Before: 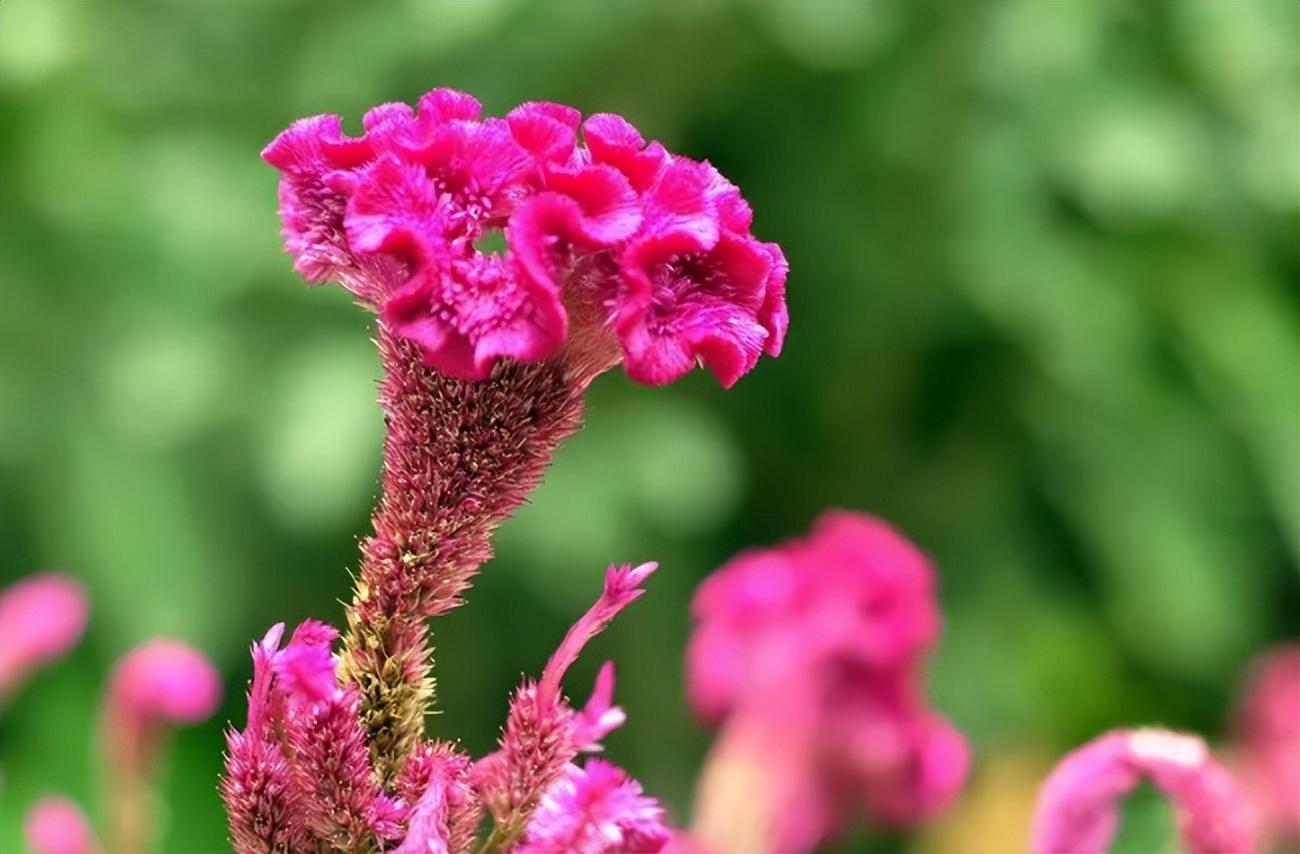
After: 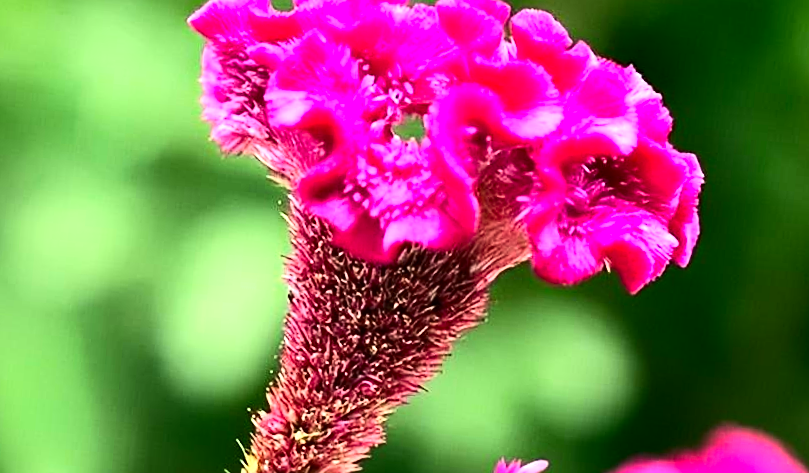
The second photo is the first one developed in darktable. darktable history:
crop and rotate: angle -4.99°, left 2.122%, top 6.945%, right 27.566%, bottom 30.519%
tone equalizer: -8 EV -0.75 EV, -7 EV -0.7 EV, -6 EV -0.6 EV, -5 EV -0.4 EV, -3 EV 0.4 EV, -2 EV 0.6 EV, -1 EV 0.7 EV, +0 EV 0.75 EV, edges refinement/feathering 500, mask exposure compensation -1.57 EV, preserve details no
sharpen: on, module defaults
contrast brightness saturation: contrast 0.23, brightness 0.1, saturation 0.29
